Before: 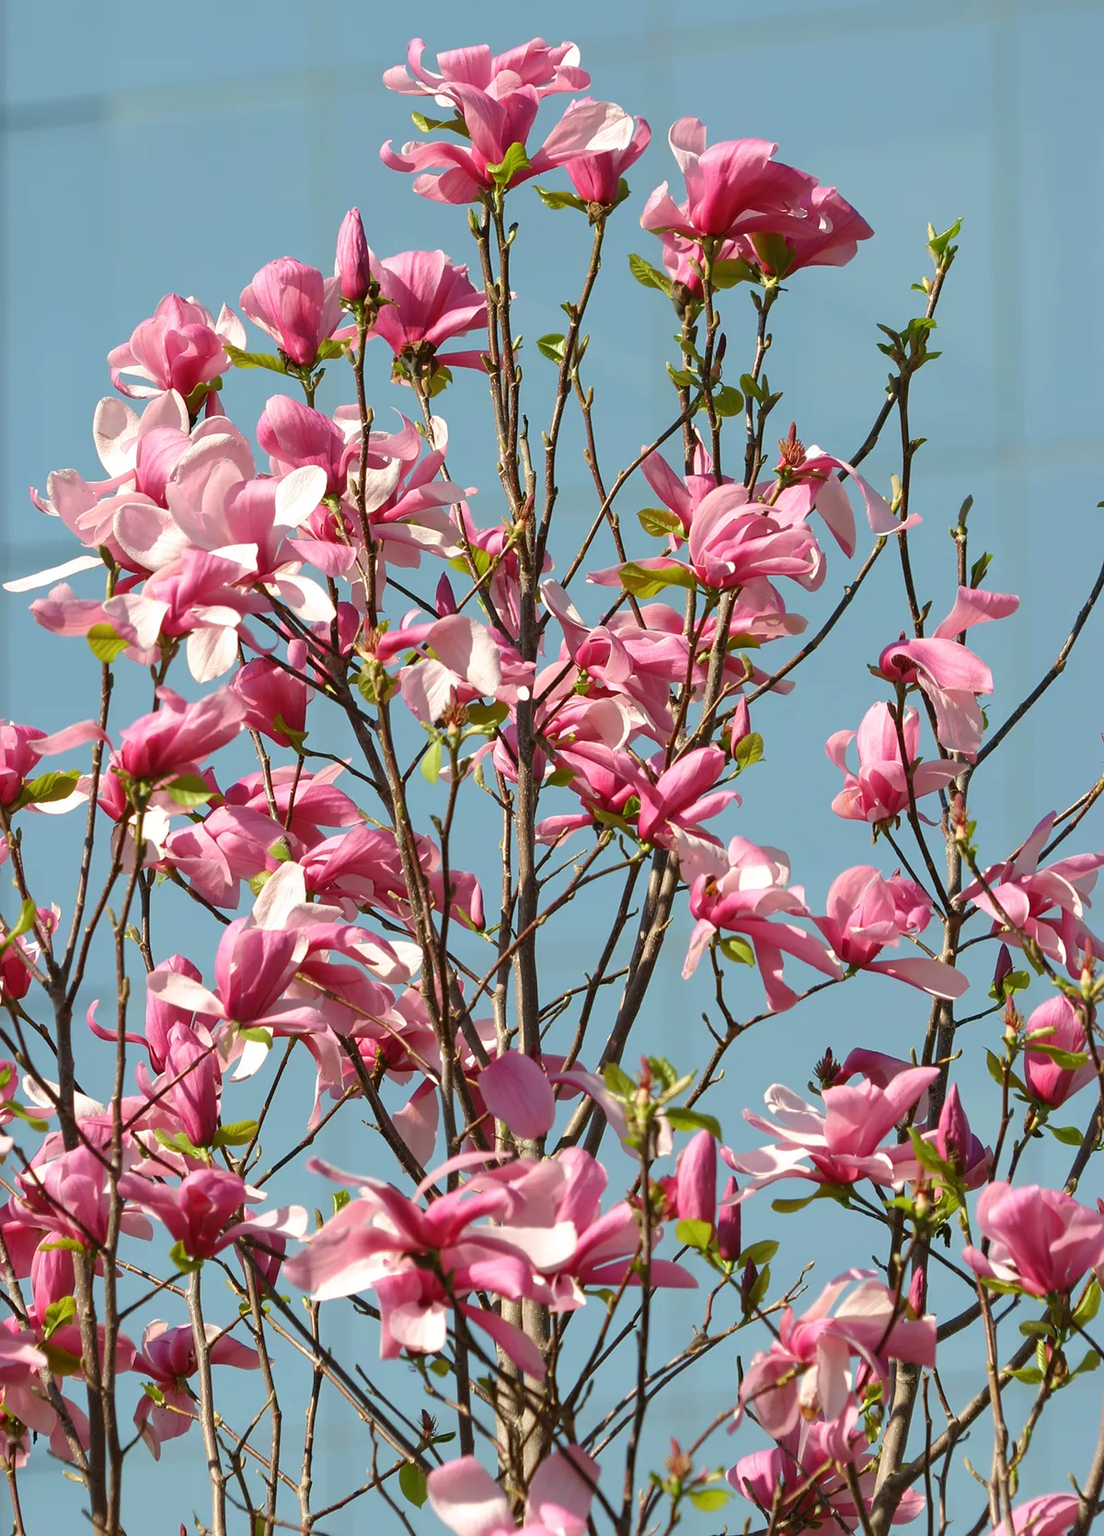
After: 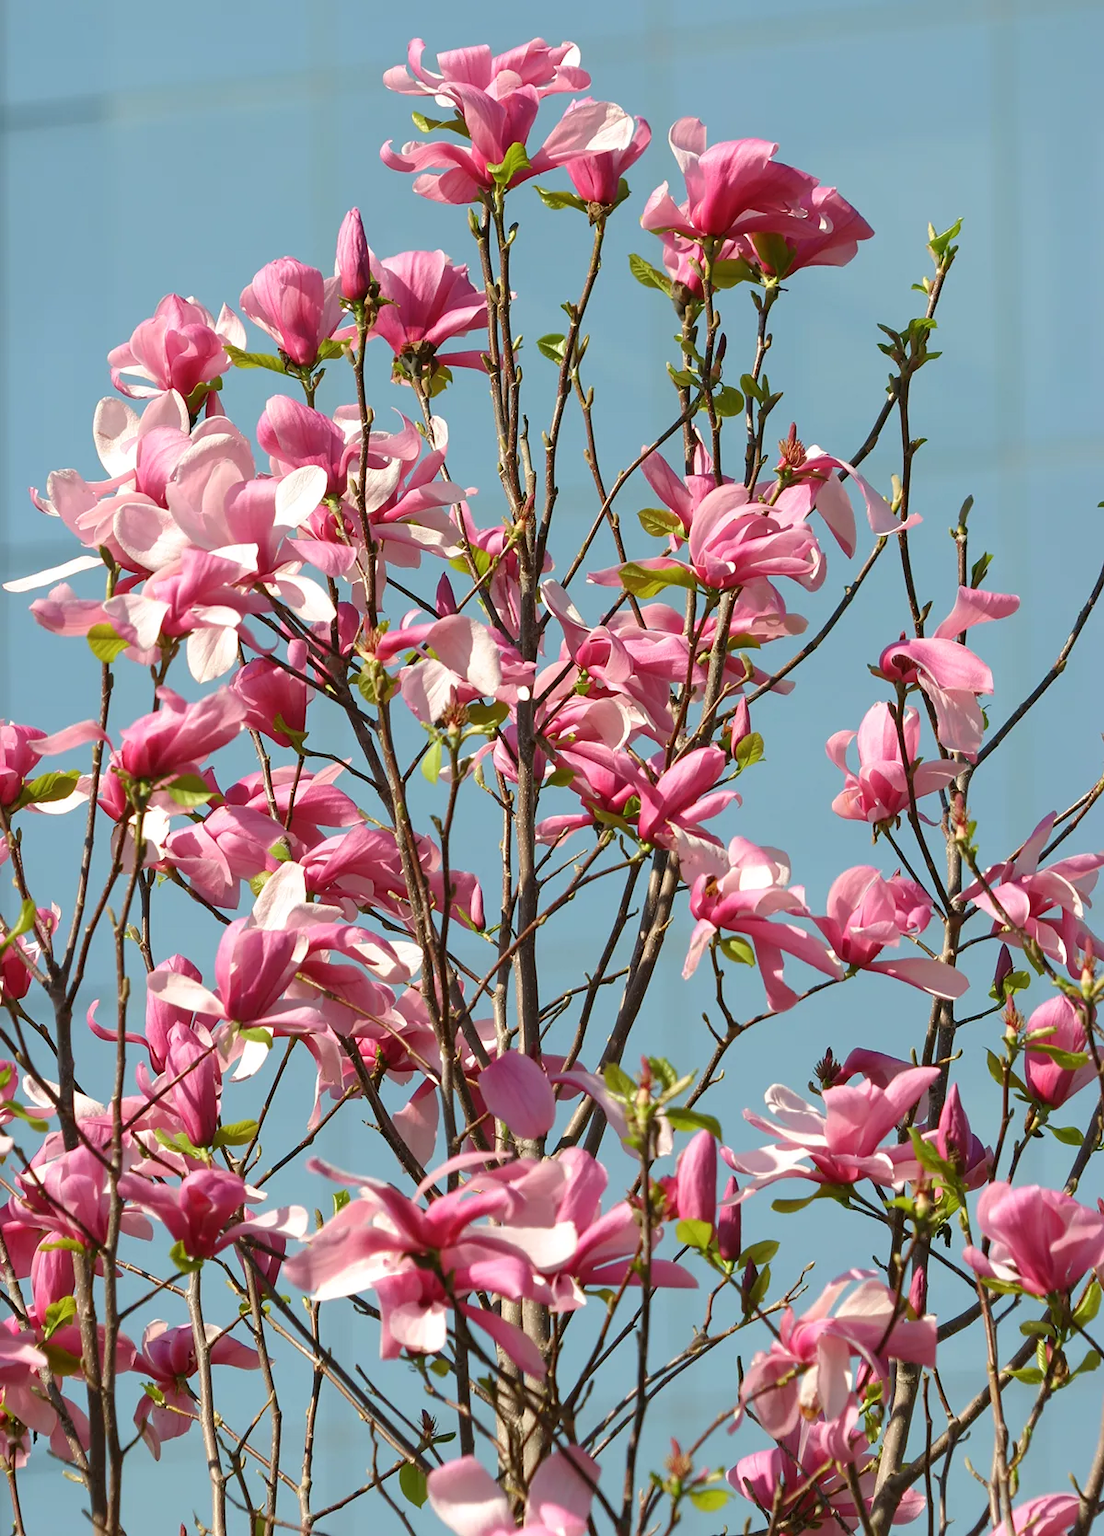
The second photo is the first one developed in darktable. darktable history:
shadows and highlights: radius 95.9, shadows -13.67, white point adjustment 0.281, highlights 30.92, compress 48.53%, soften with gaussian
